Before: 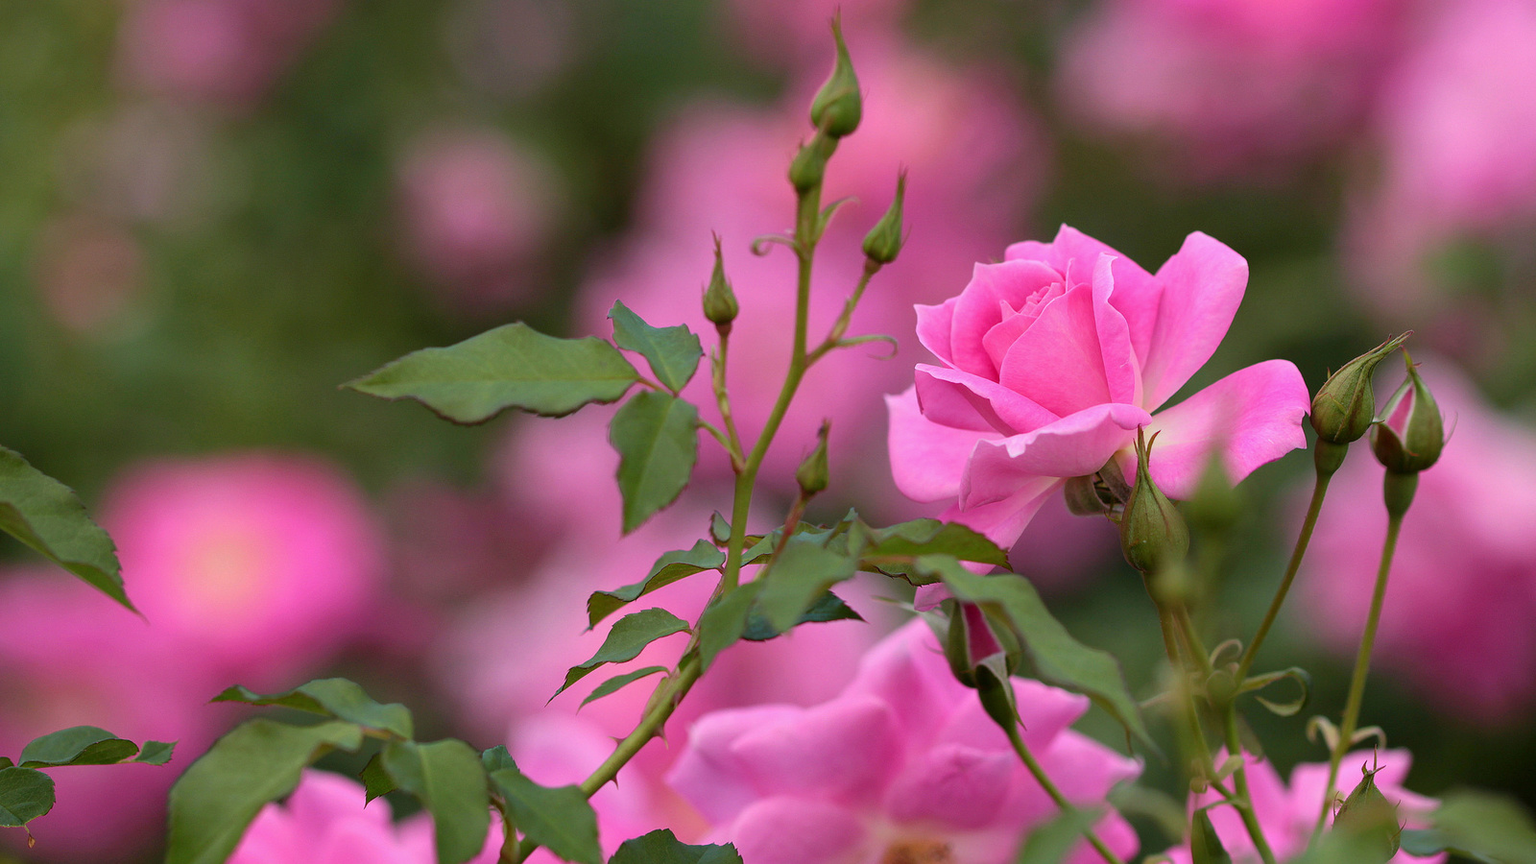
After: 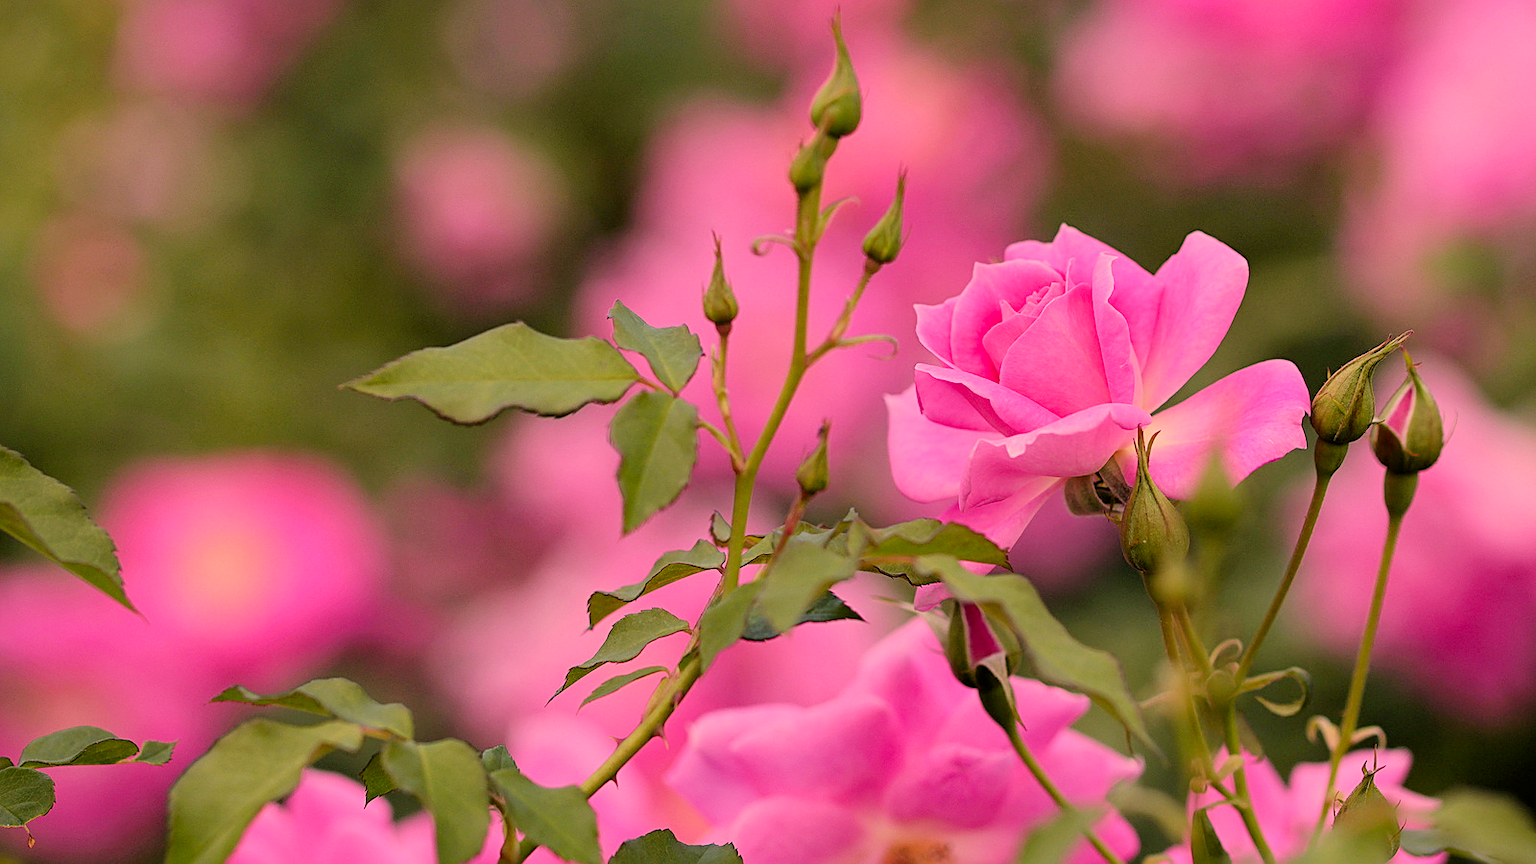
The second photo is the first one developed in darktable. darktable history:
color correction: highlights a* 20.91, highlights b* 19.38
exposure: black level correction 0.001, exposure 0.674 EV, compensate highlight preservation false
filmic rgb: black relative exposure -7.65 EV, white relative exposure 4.56 EV, hardness 3.61
sharpen: on, module defaults
